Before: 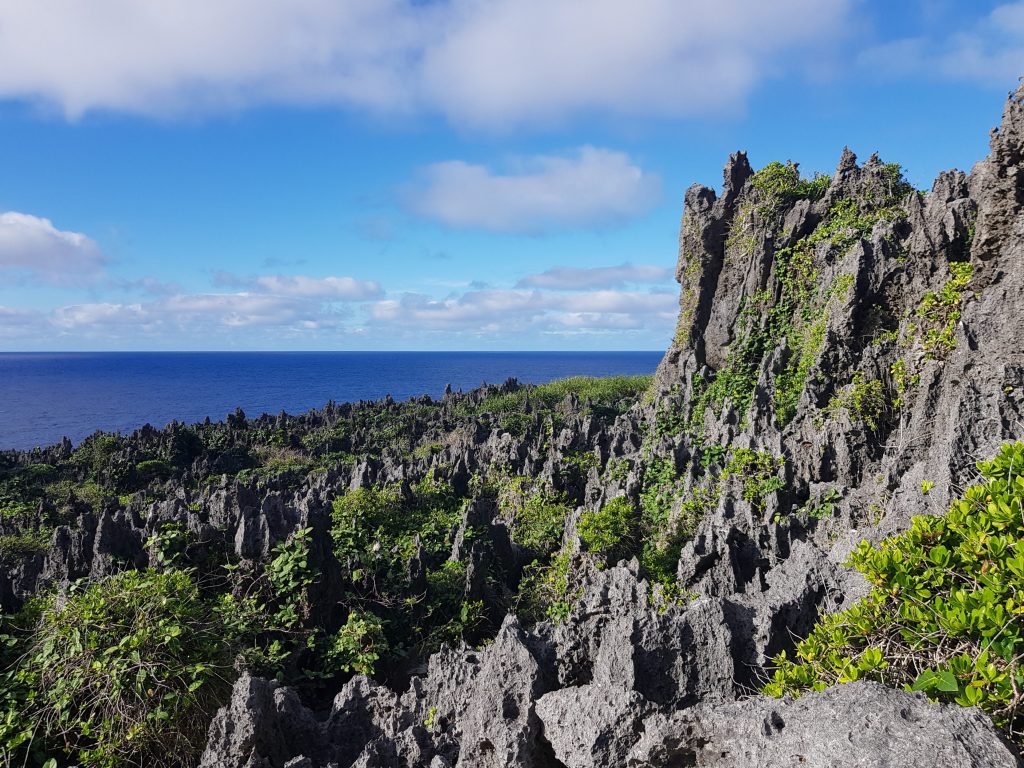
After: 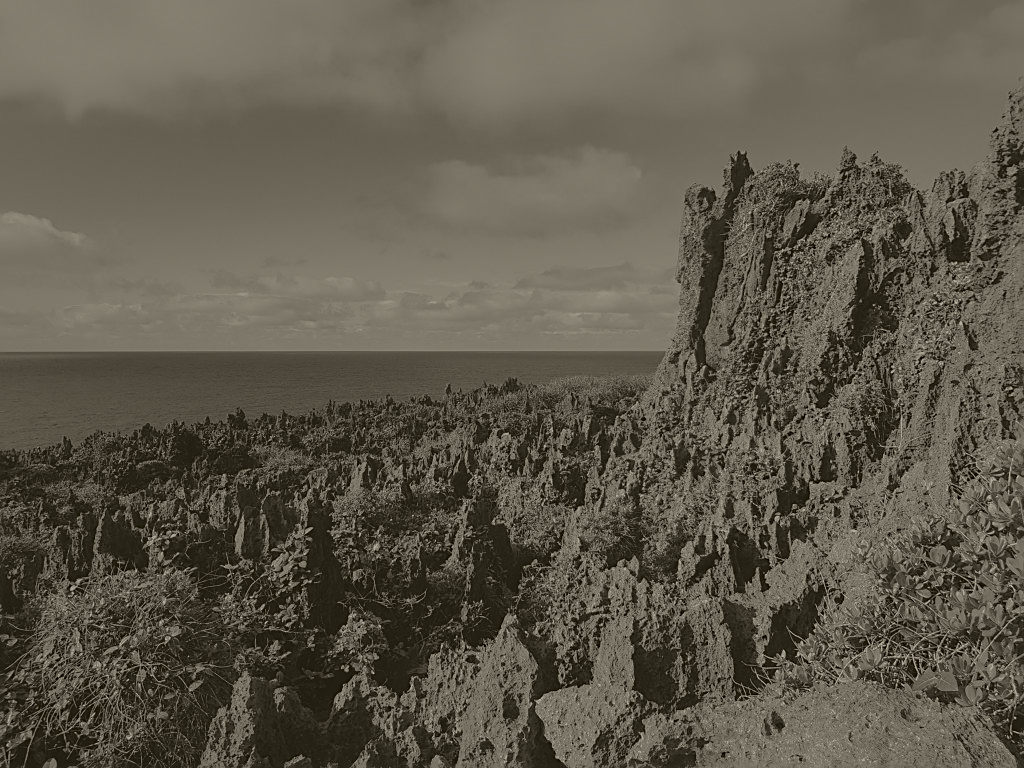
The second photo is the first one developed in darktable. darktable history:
colorize: hue 41.44°, saturation 22%, source mix 60%, lightness 10.61%
shadows and highlights: shadows 25, highlights -70
sharpen: on, module defaults
